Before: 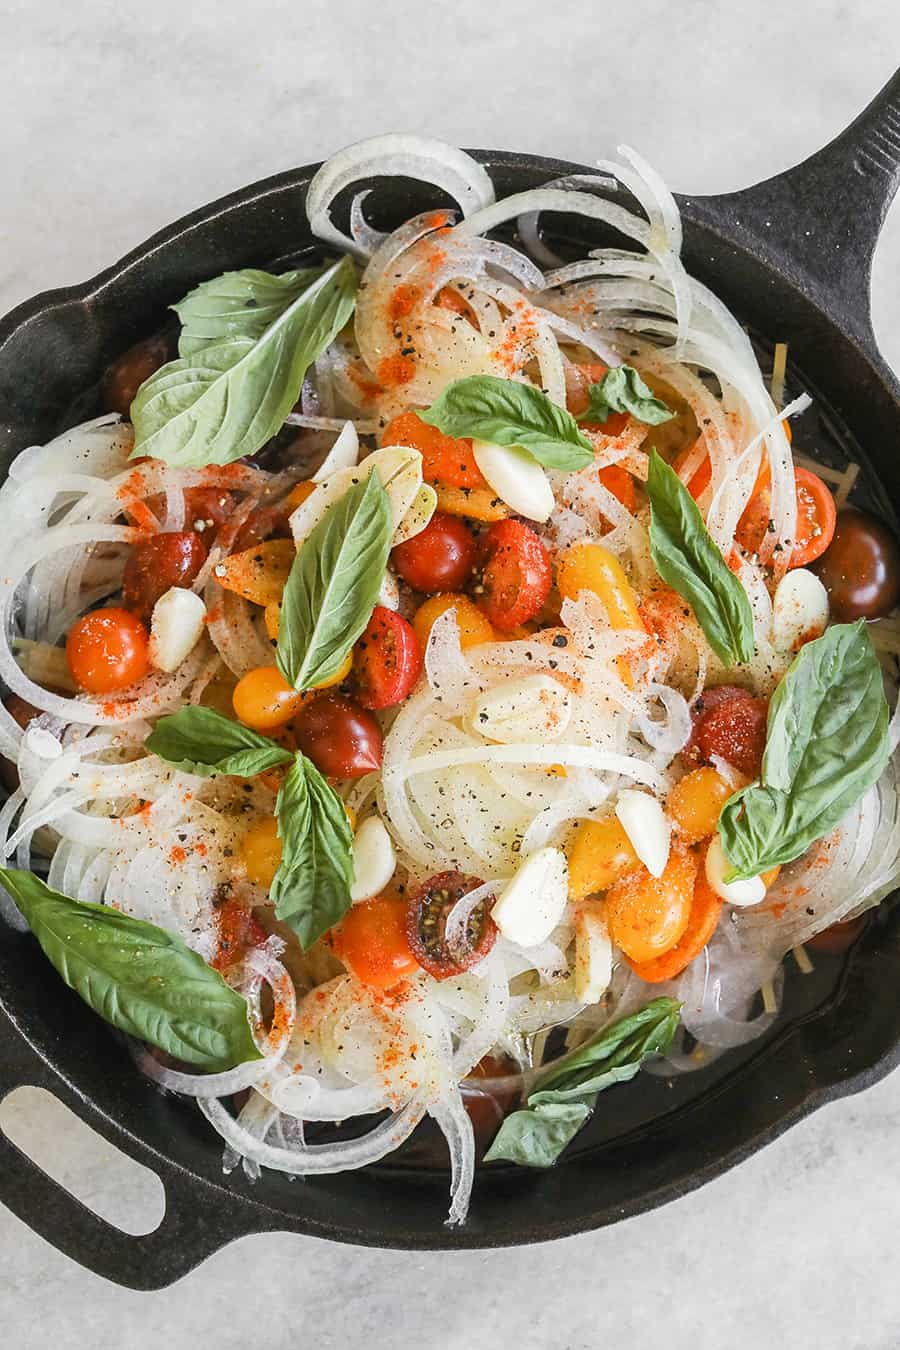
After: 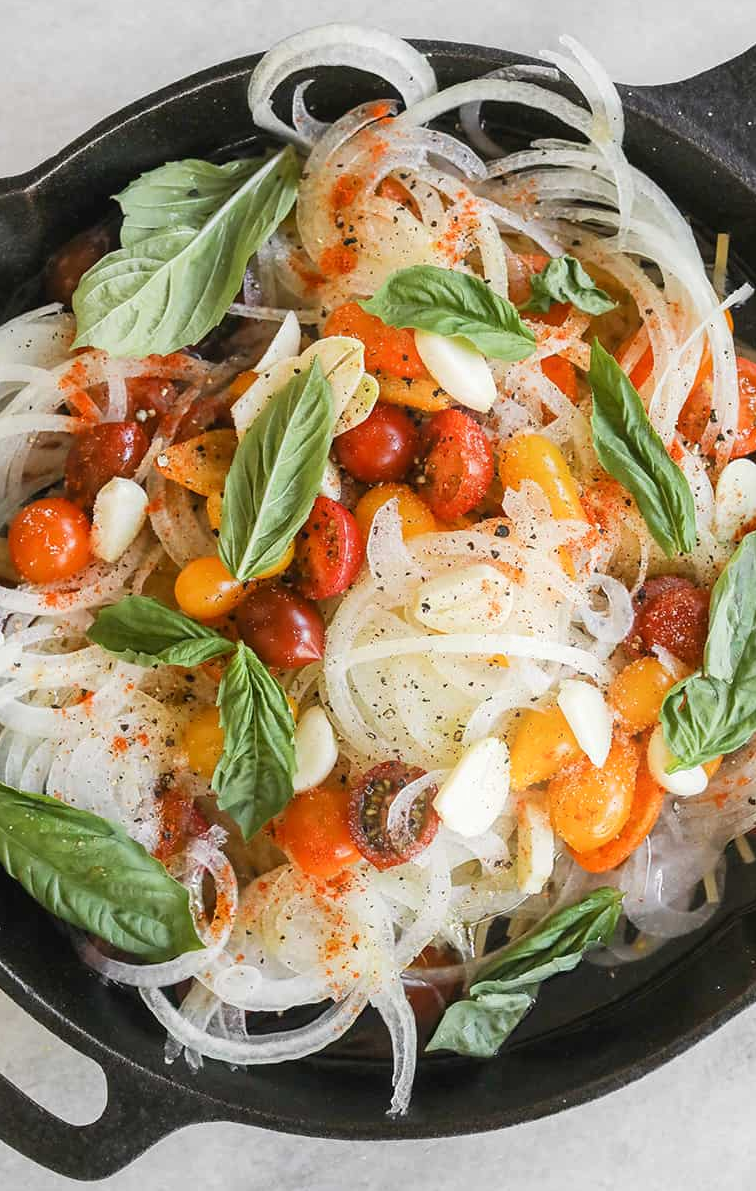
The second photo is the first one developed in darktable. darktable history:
crop: left 6.446%, top 8.188%, right 9.538%, bottom 3.548%
bloom: size 9%, threshold 100%, strength 7%
